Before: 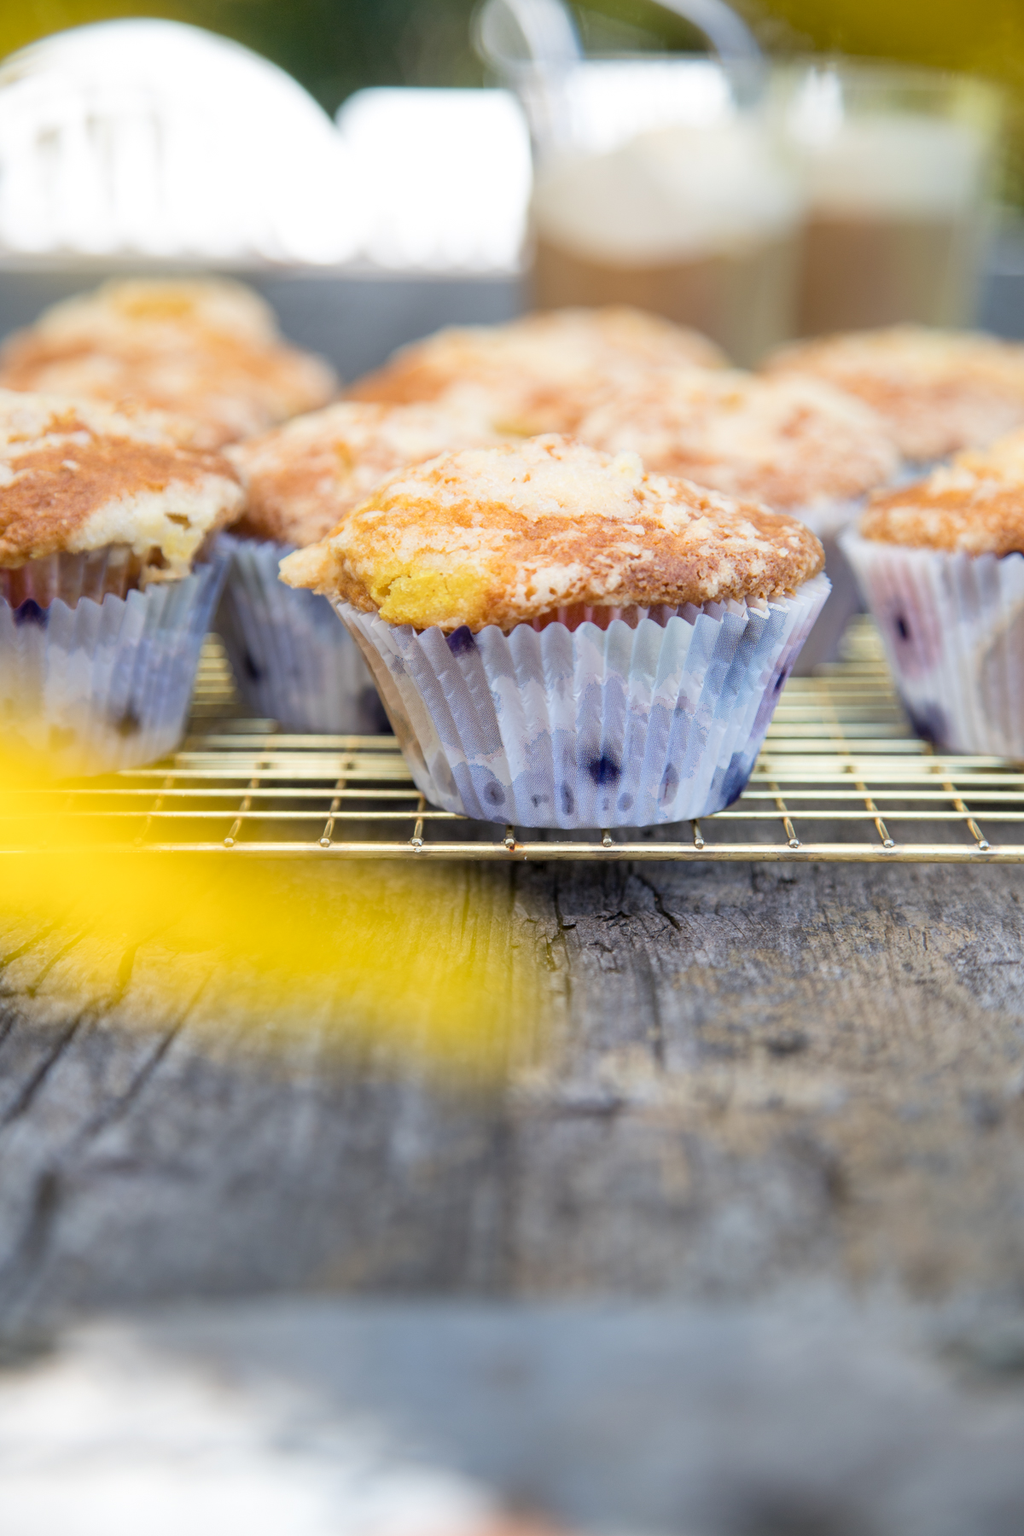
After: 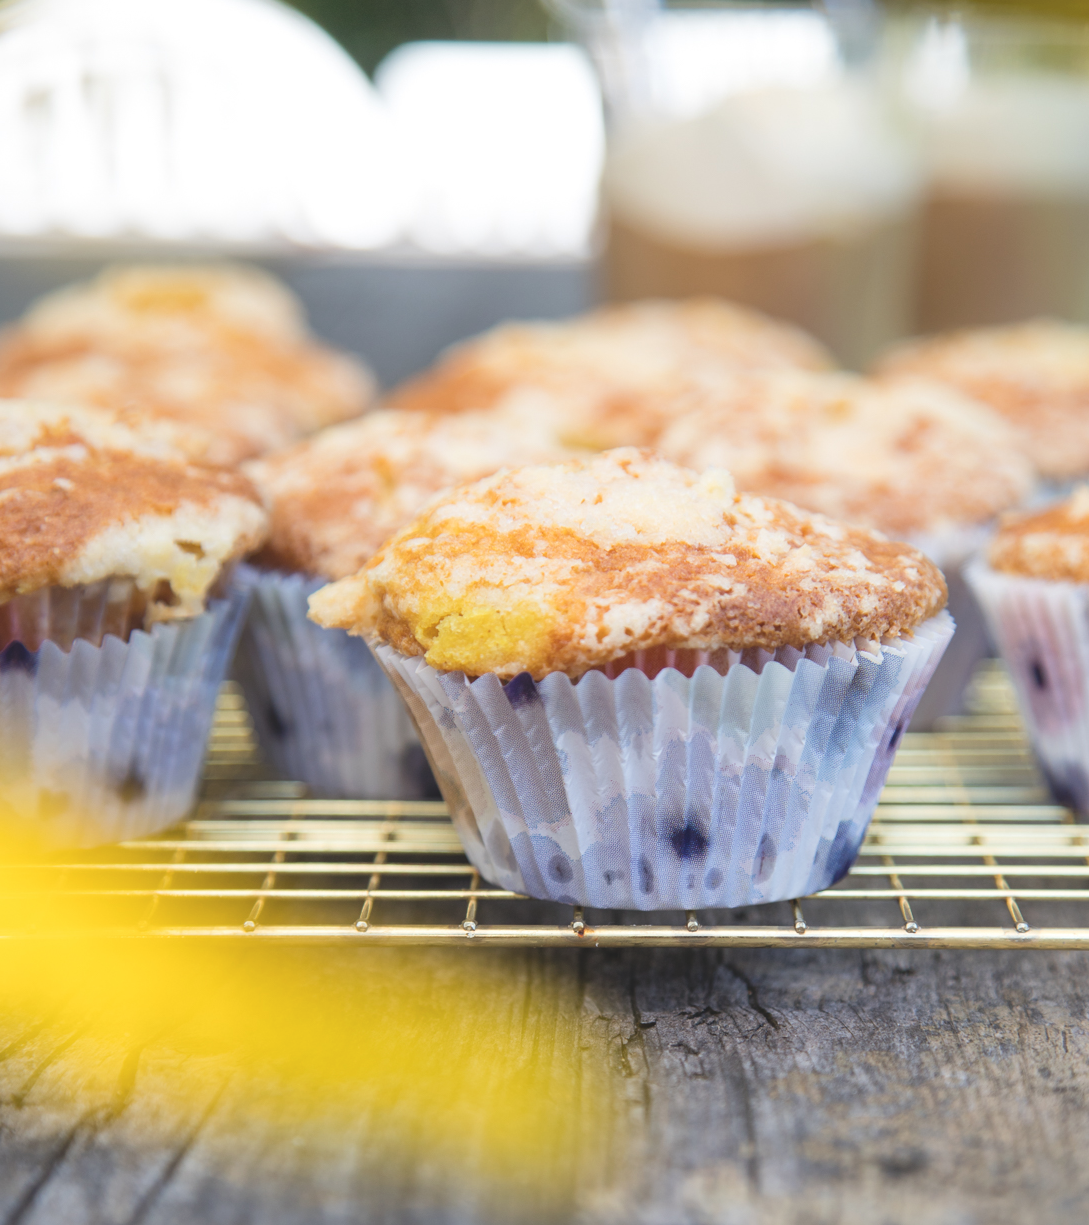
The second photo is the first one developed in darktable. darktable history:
exposure: black level correction -0.016, compensate highlight preservation false
crop: left 1.594%, top 3.416%, right 7.597%, bottom 28.485%
